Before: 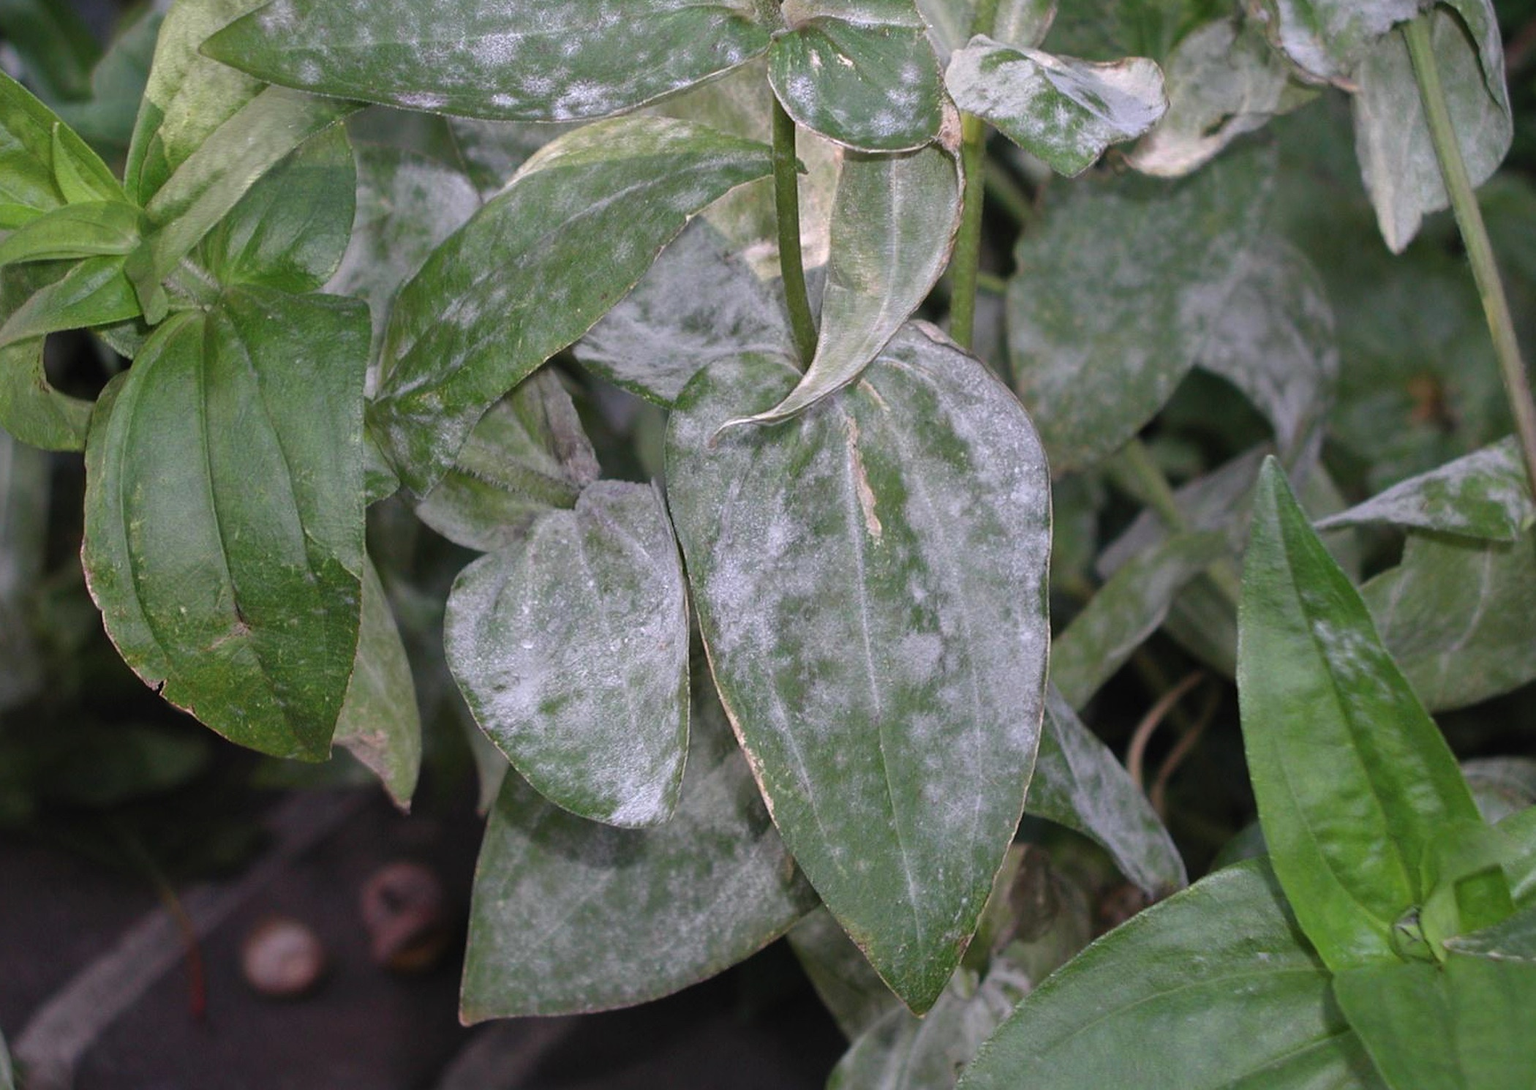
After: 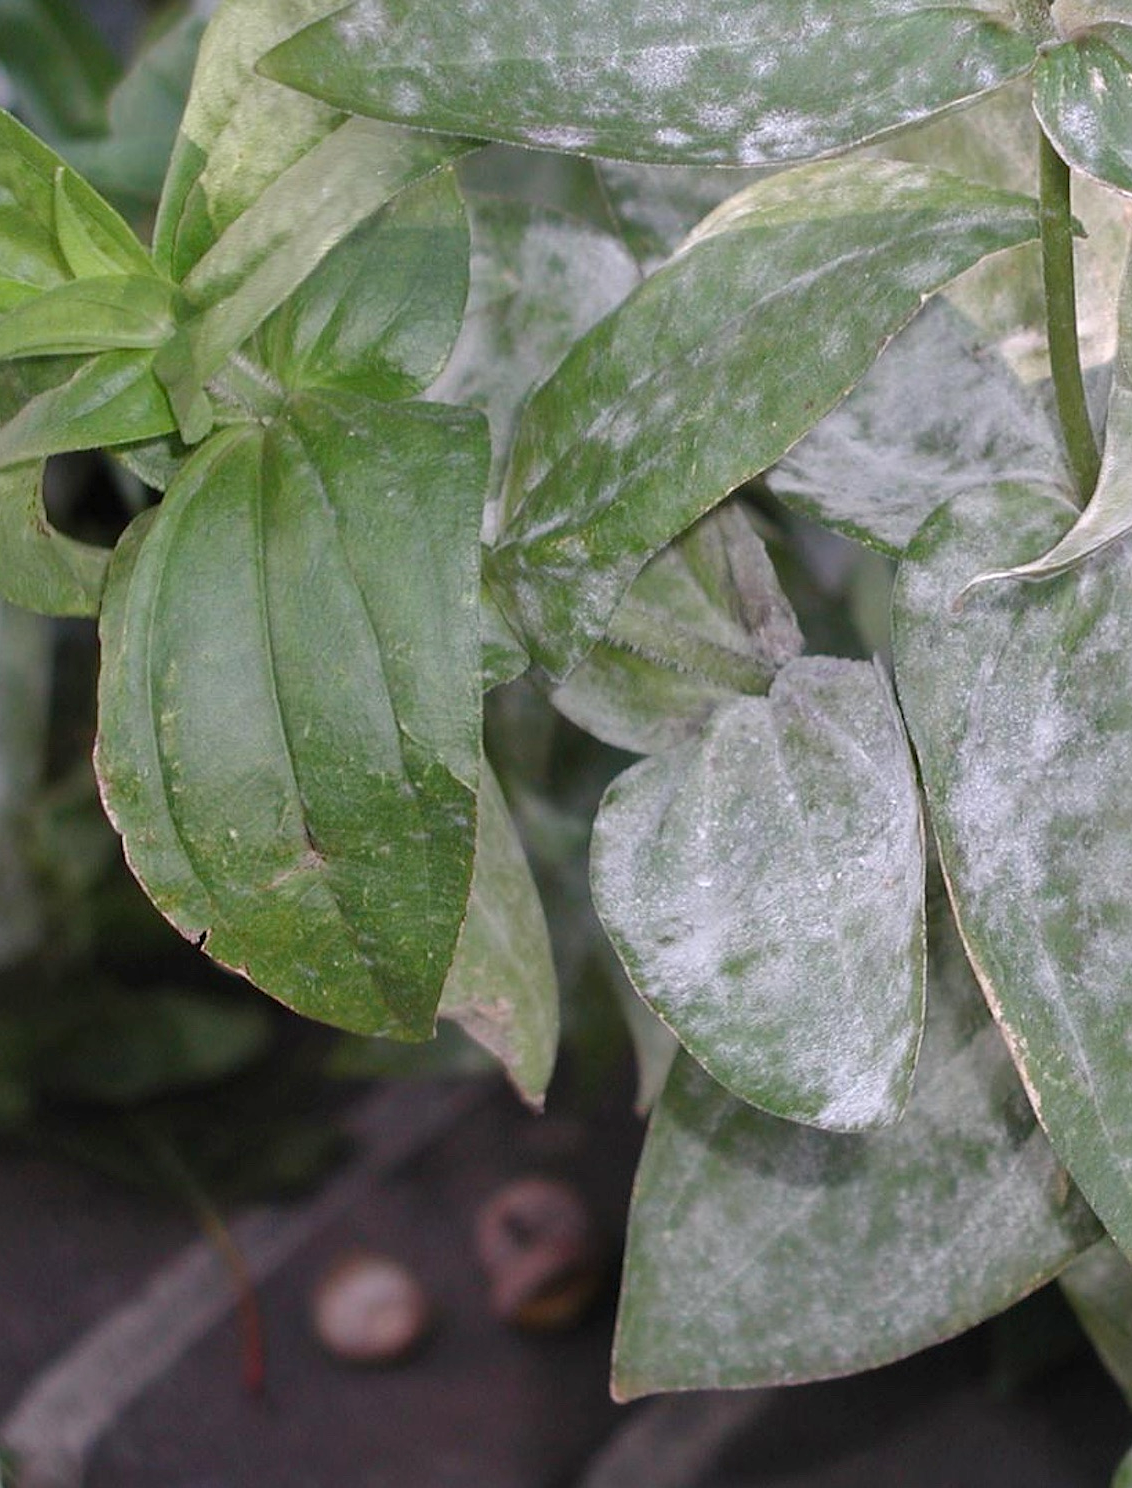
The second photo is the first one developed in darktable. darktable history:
sharpen: amount 0.209
crop: left 0.813%, right 45.263%, bottom 0.084%
